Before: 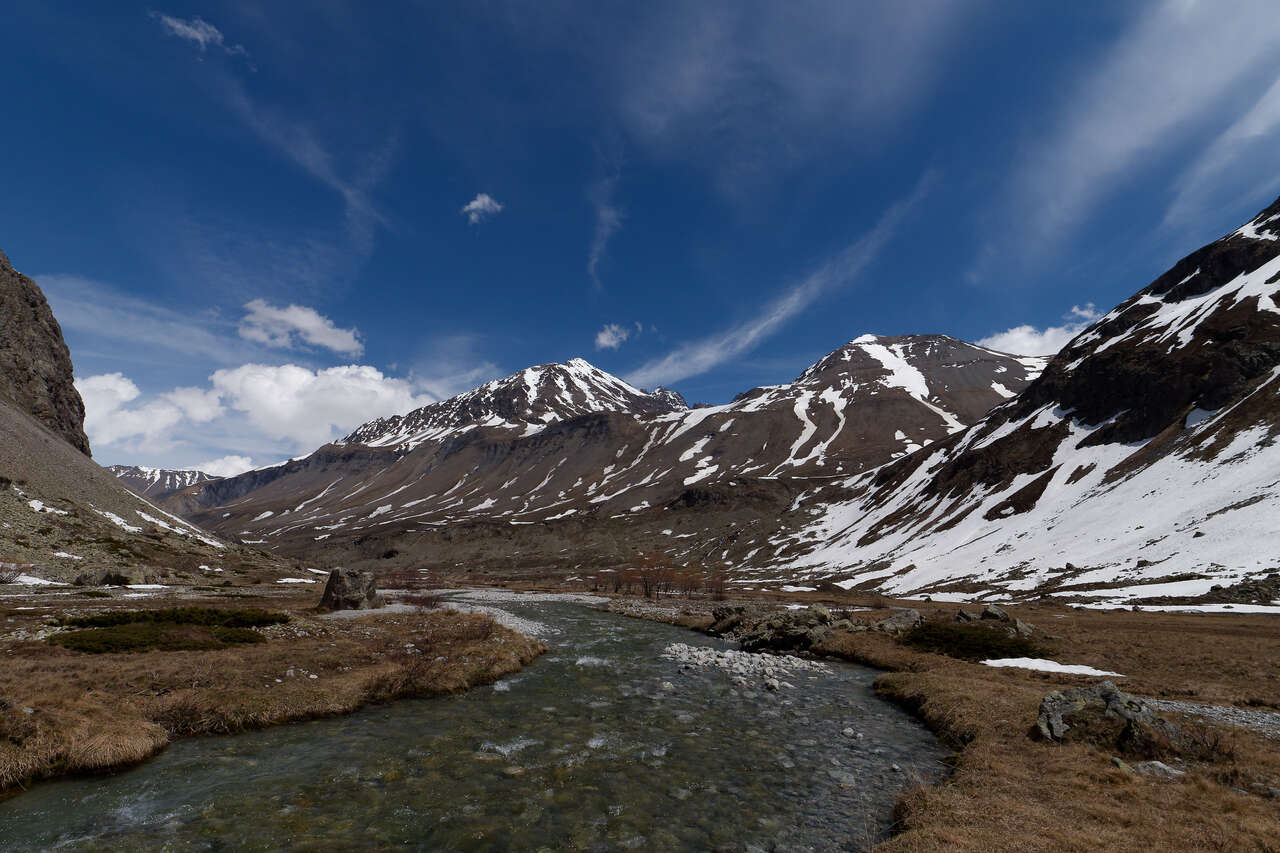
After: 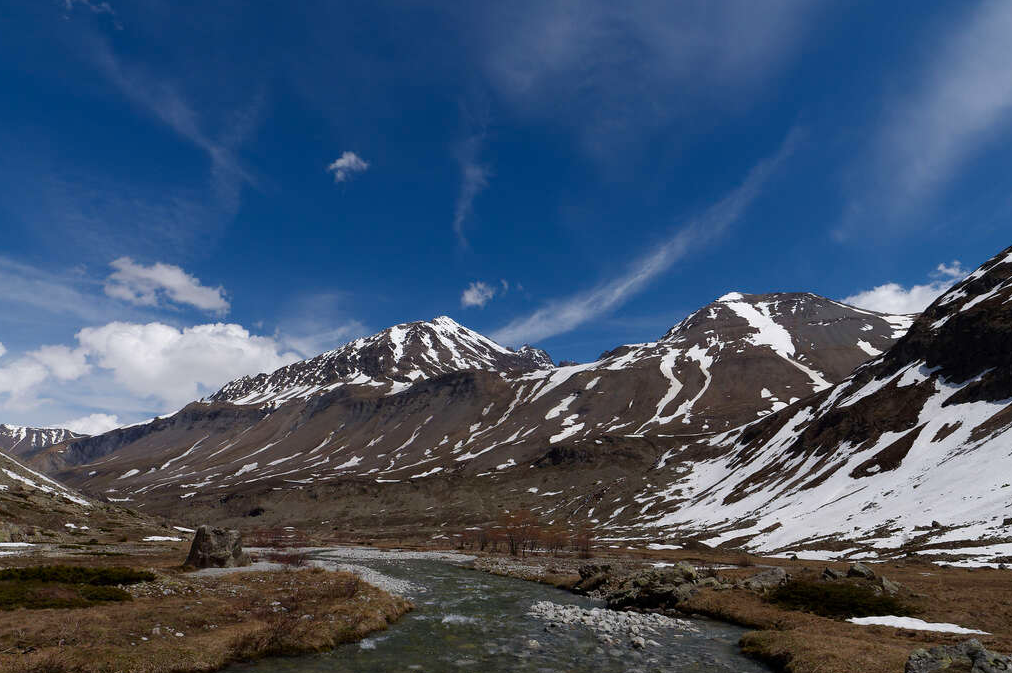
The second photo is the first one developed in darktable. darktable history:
crop and rotate: left 10.507%, top 5.031%, right 10.371%, bottom 16.037%
contrast brightness saturation: saturation 0.123
